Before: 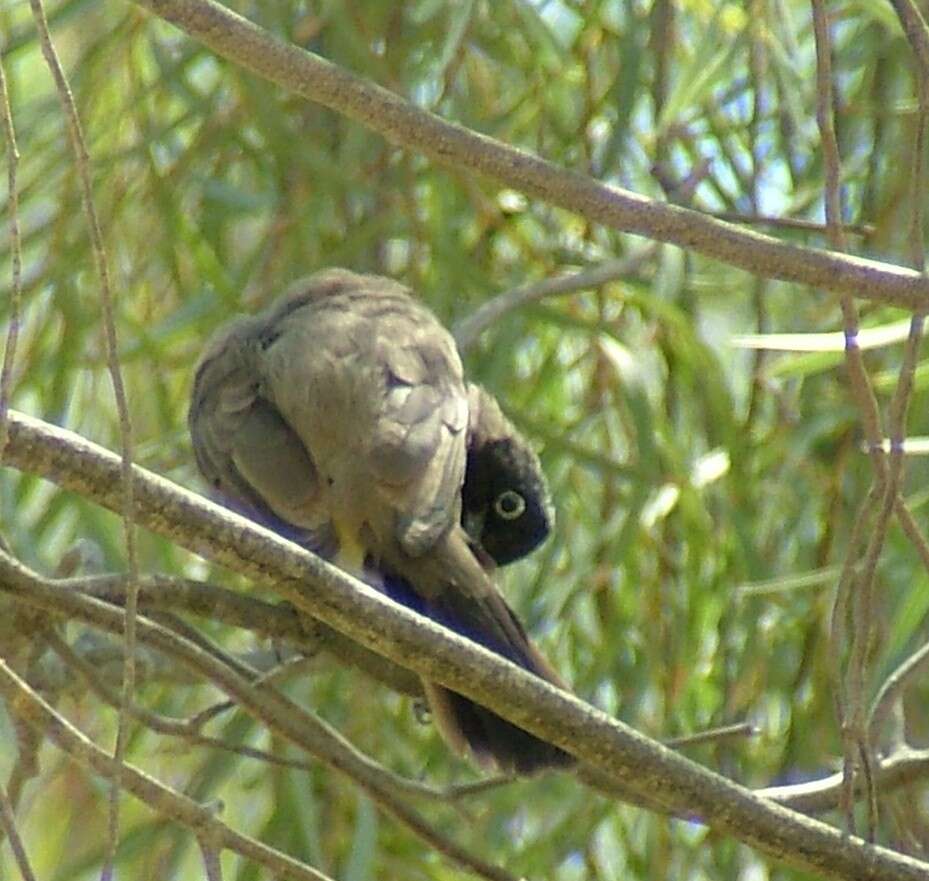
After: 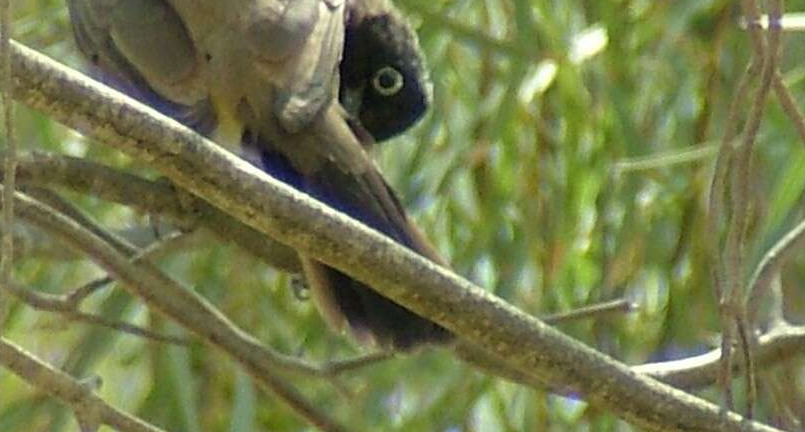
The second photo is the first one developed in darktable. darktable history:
crop and rotate: left 13.261%, top 48.201%, bottom 2.73%
